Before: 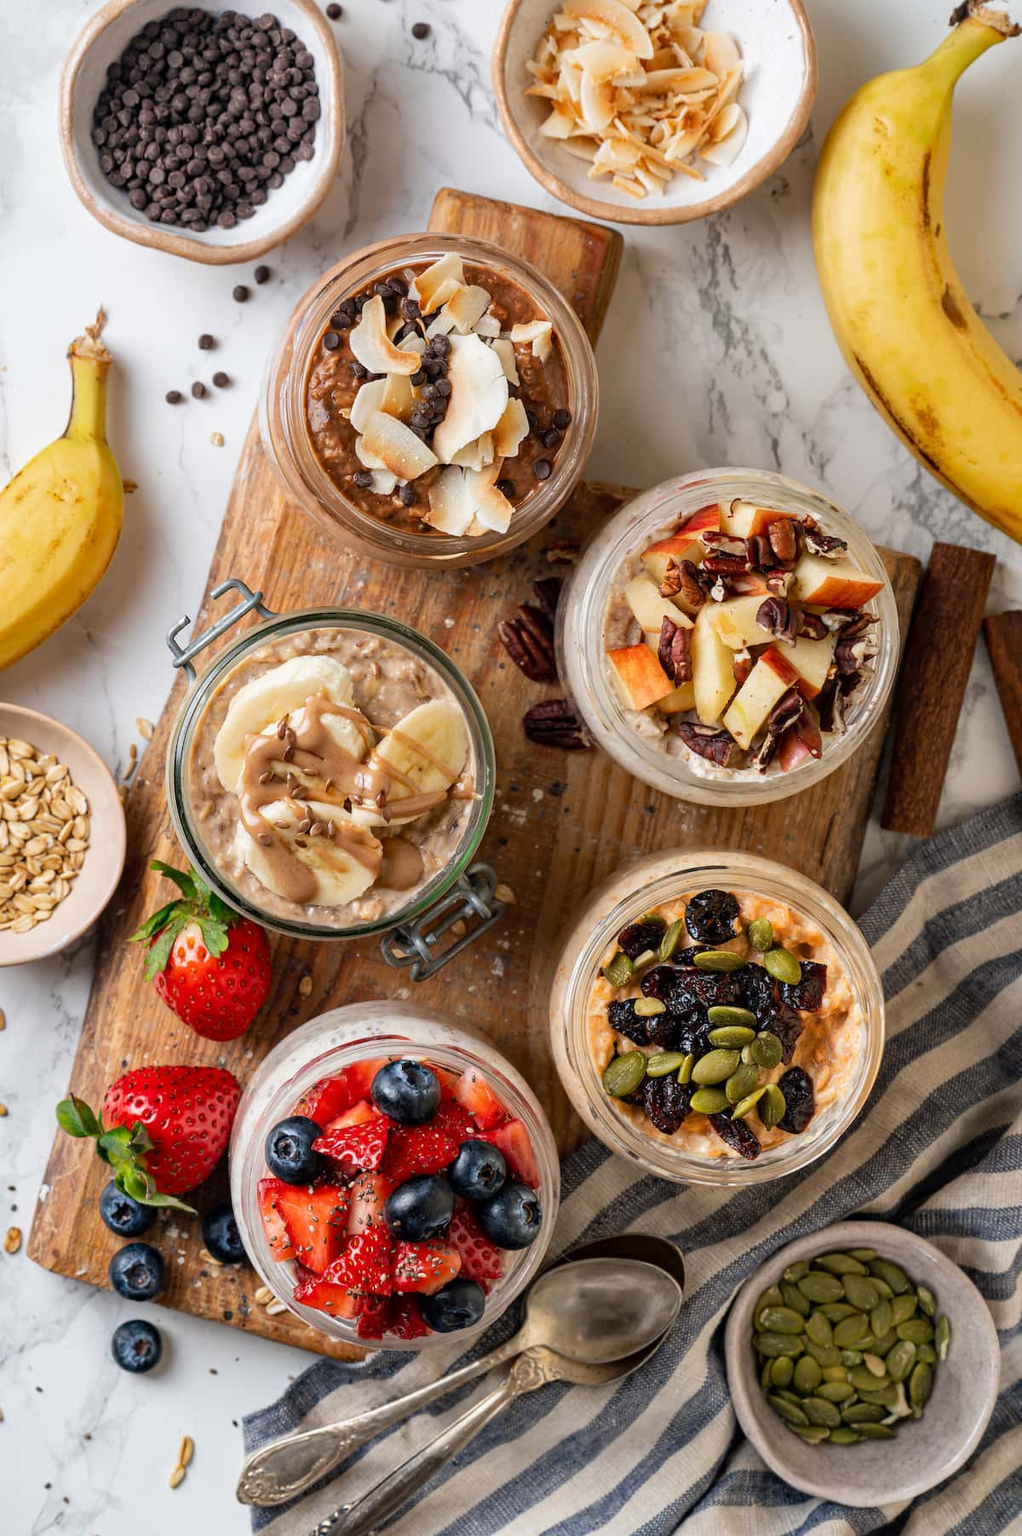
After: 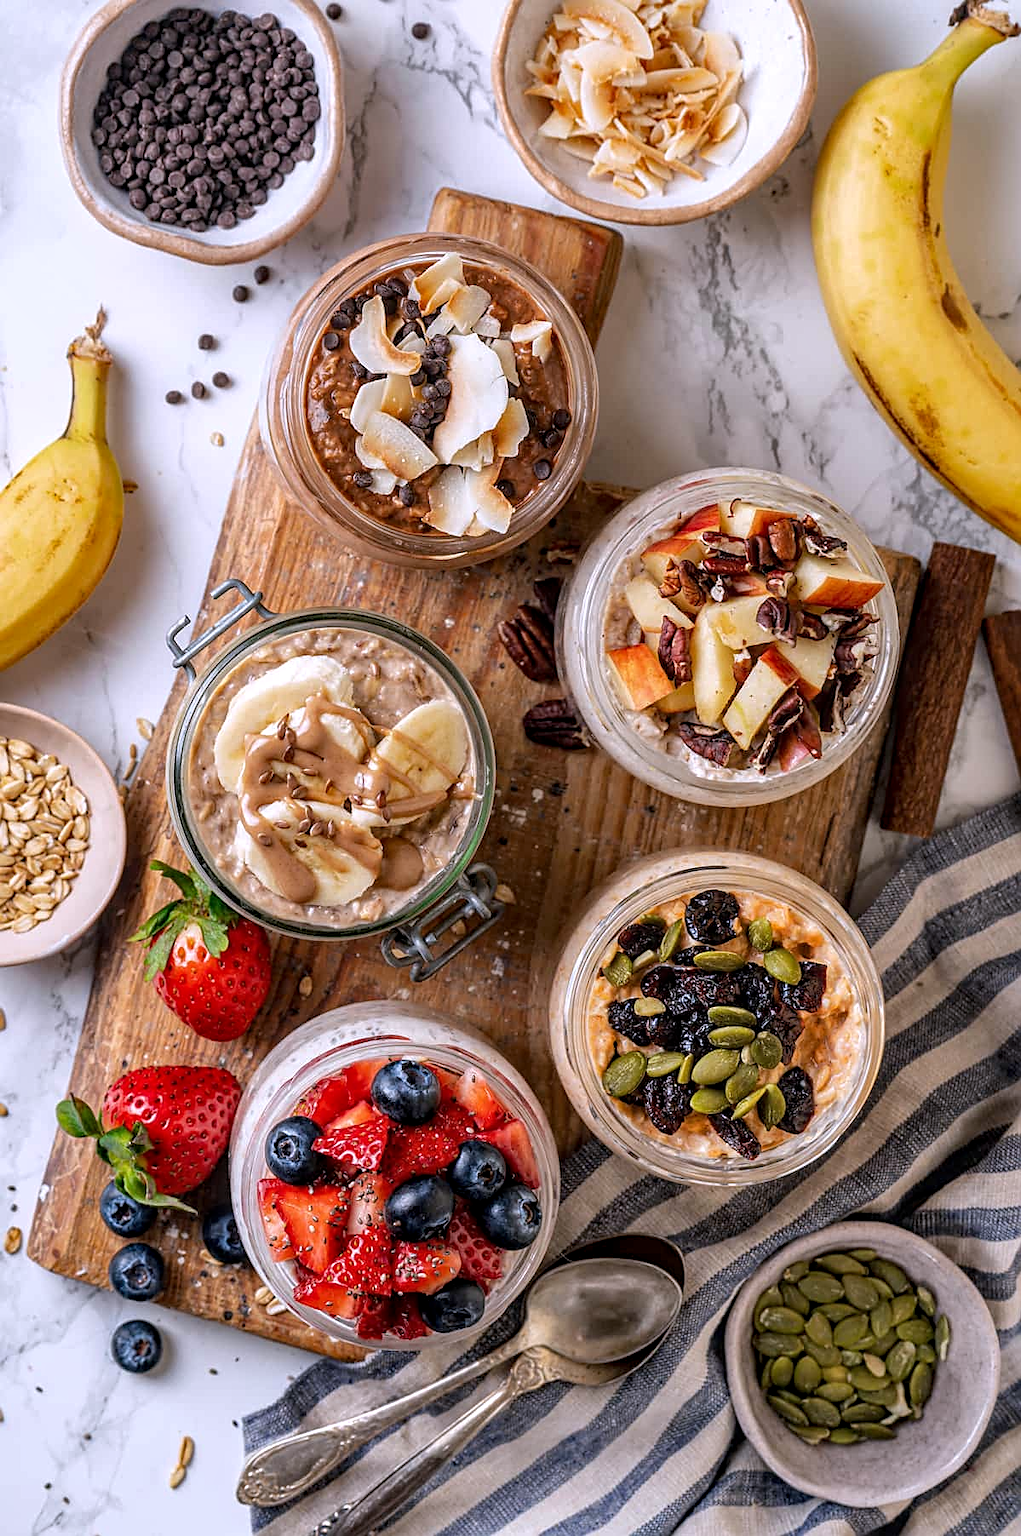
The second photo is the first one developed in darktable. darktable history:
sharpen: on, module defaults
tone equalizer: -8 EV -1.84 EV, -7 EV -1.16 EV, -6 EV -1.62 EV, smoothing diameter 25%, edges refinement/feathering 10, preserve details guided filter
local contrast: on, module defaults
white balance: red 1.004, blue 1.096
